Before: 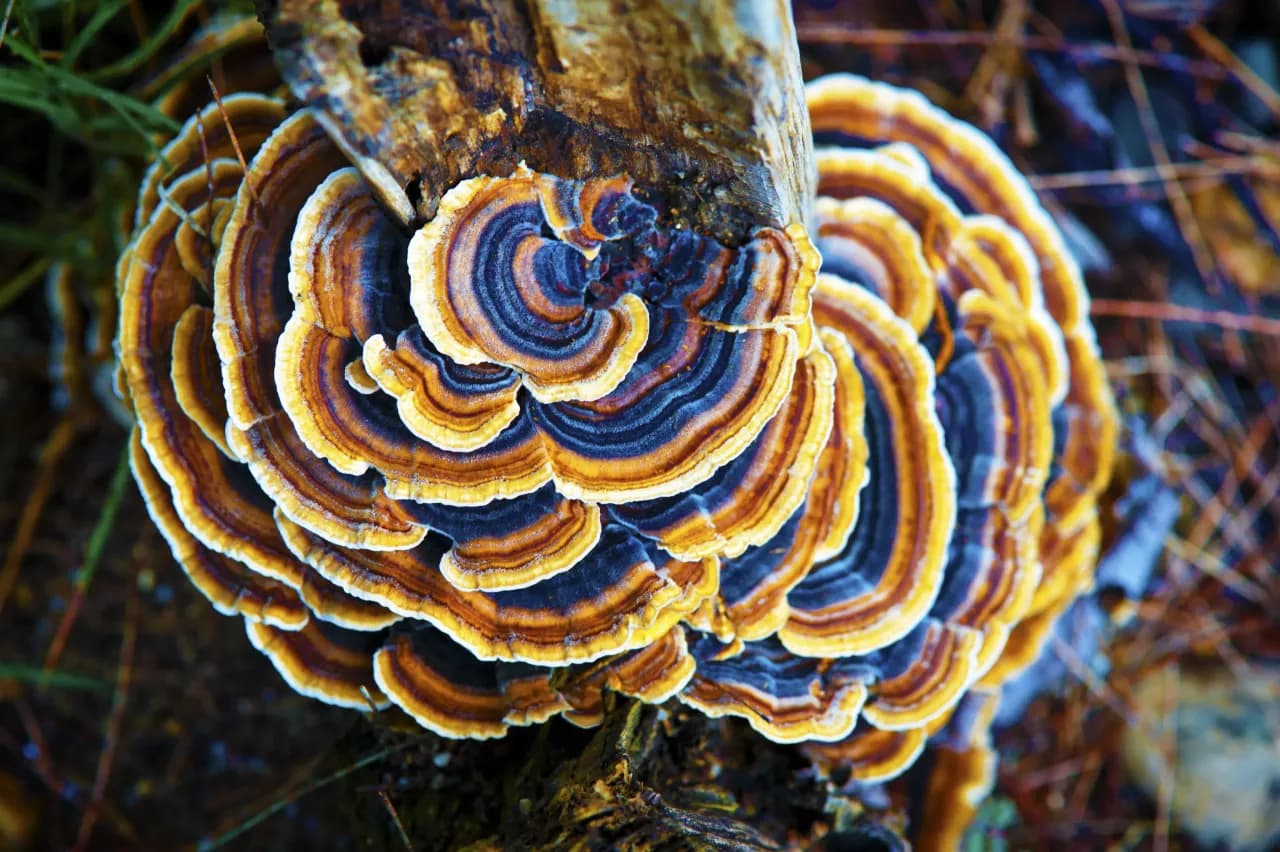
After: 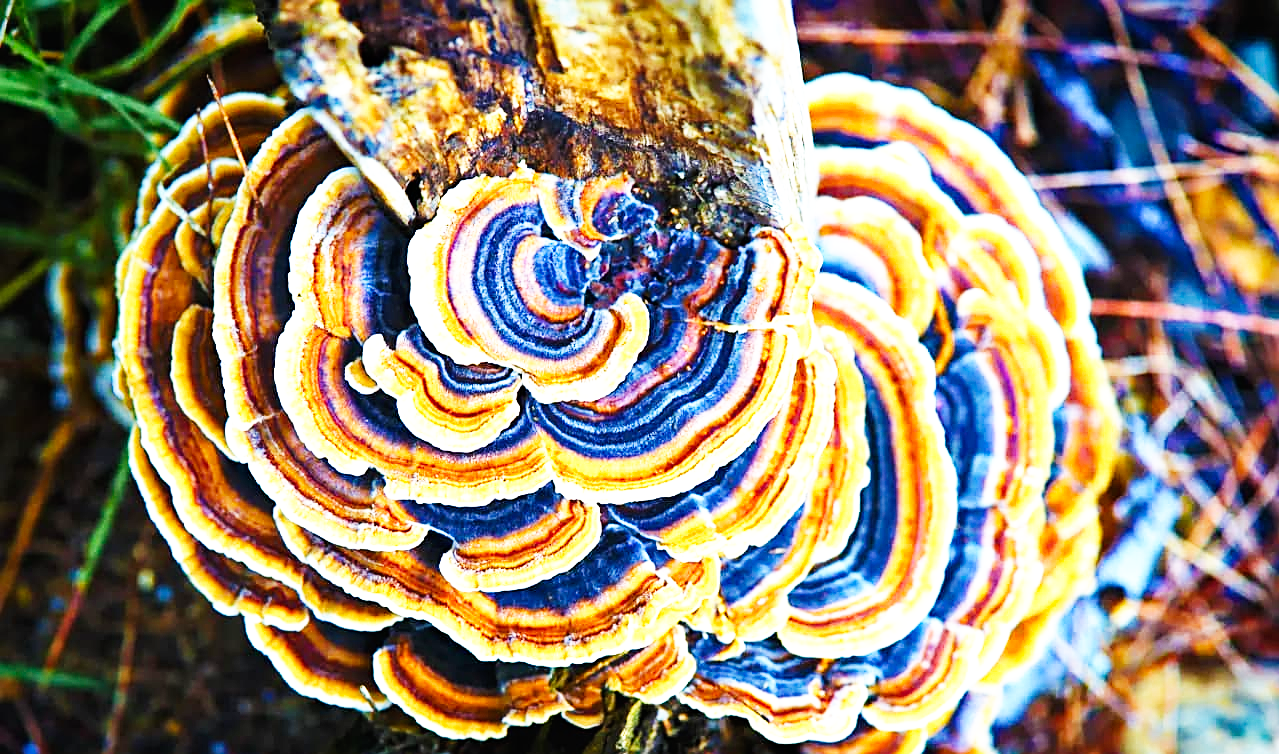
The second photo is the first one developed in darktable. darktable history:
crop and rotate: top 0%, bottom 11.454%
tone equalizer: mask exposure compensation -0.485 EV
haze removal: adaptive false
exposure: black level correction -0.002, exposure 0.543 EV, compensate highlight preservation false
base curve: curves: ch0 [(0, 0) (0.007, 0.004) (0.027, 0.03) (0.046, 0.07) (0.207, 0.54) (0.442, 0.872) (0.673, 0.972) (1, 1)], preserve colors none
sharpen: on, module defaults
